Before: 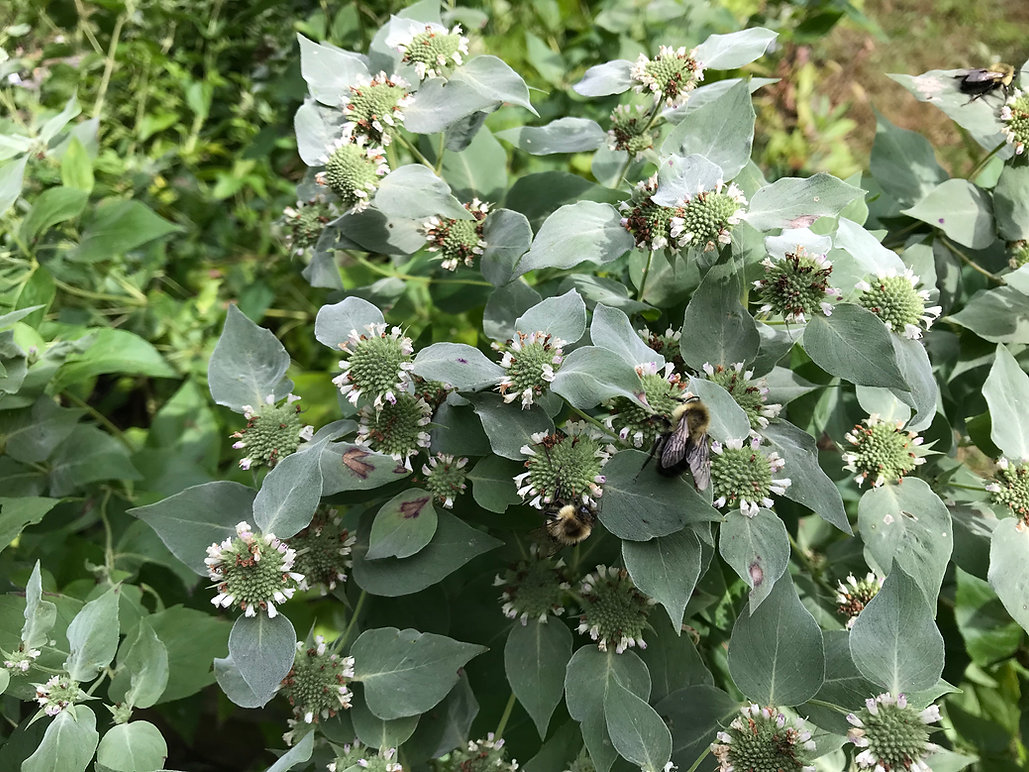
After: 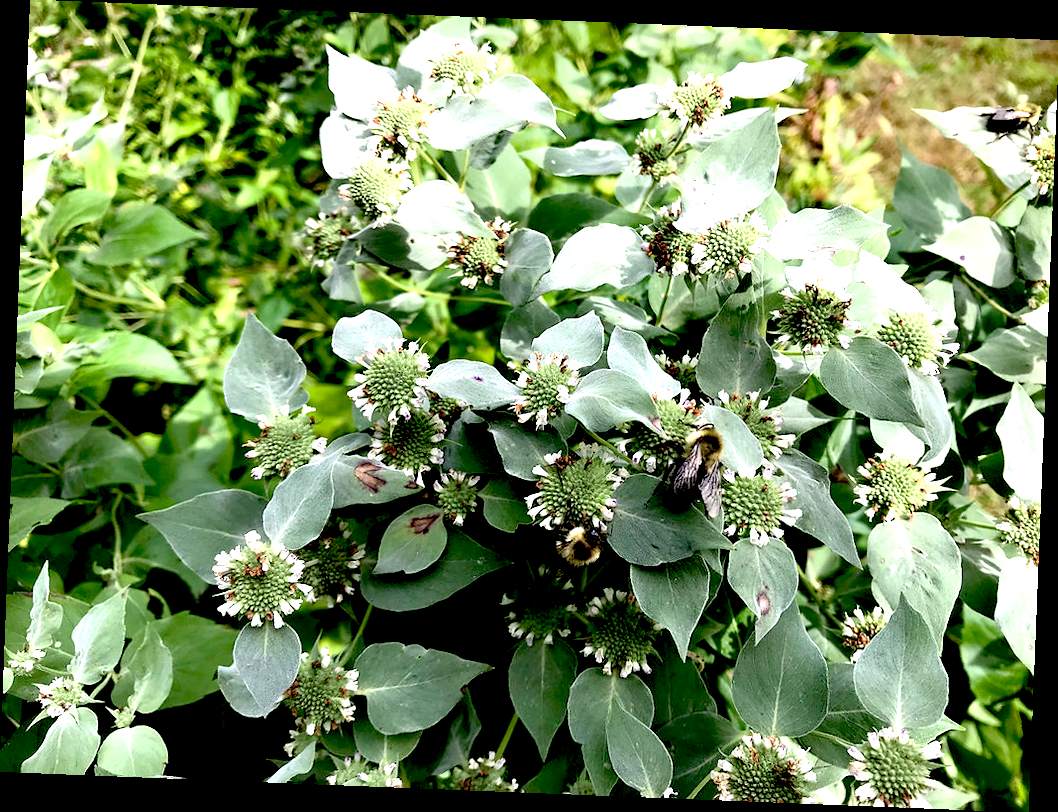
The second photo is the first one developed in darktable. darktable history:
exposure: black level correction 0.035, exposure 0.9 EV, compensate highlight preservation false
rotate and perspective: rotation 2.27°, automatic cropping off
